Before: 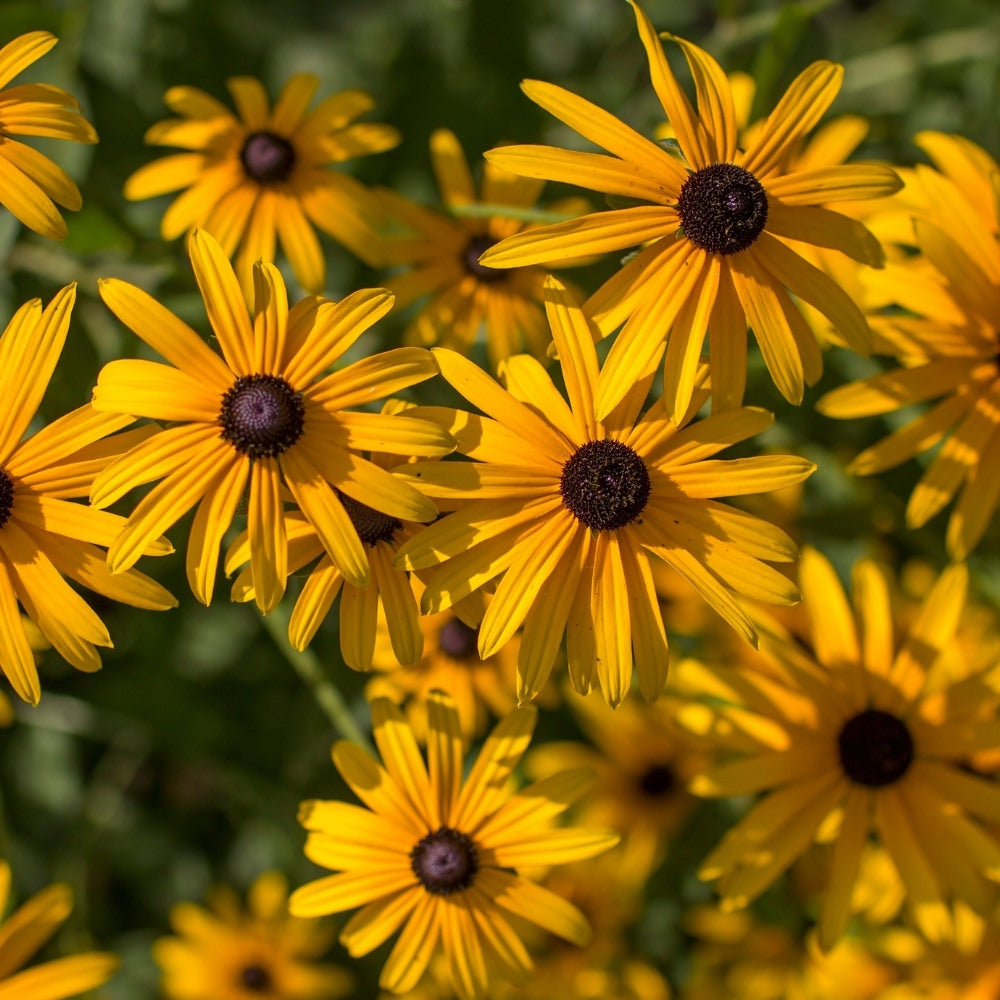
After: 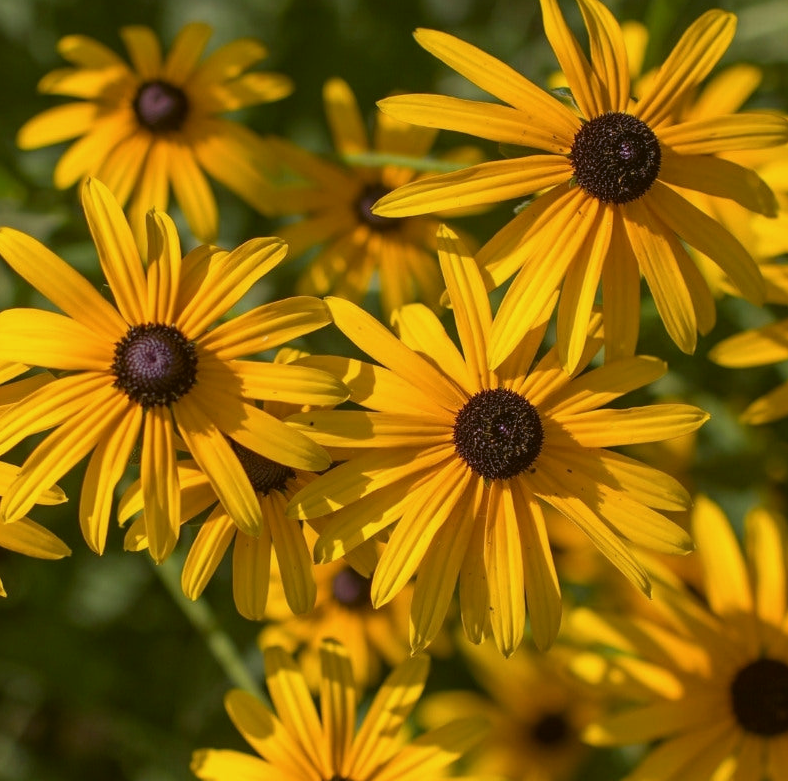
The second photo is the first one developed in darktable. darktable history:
crop and rotate: left 10.77%, top 5.1%, right 10.41%, bottom 16.76%
color balance: lift [1.004, 1.002, 1.002, 0.998], gamma [1, 1.007, 1.002, 0.993], gain [1, 0.977, 1.013, 1.023], contrast -3.64%
